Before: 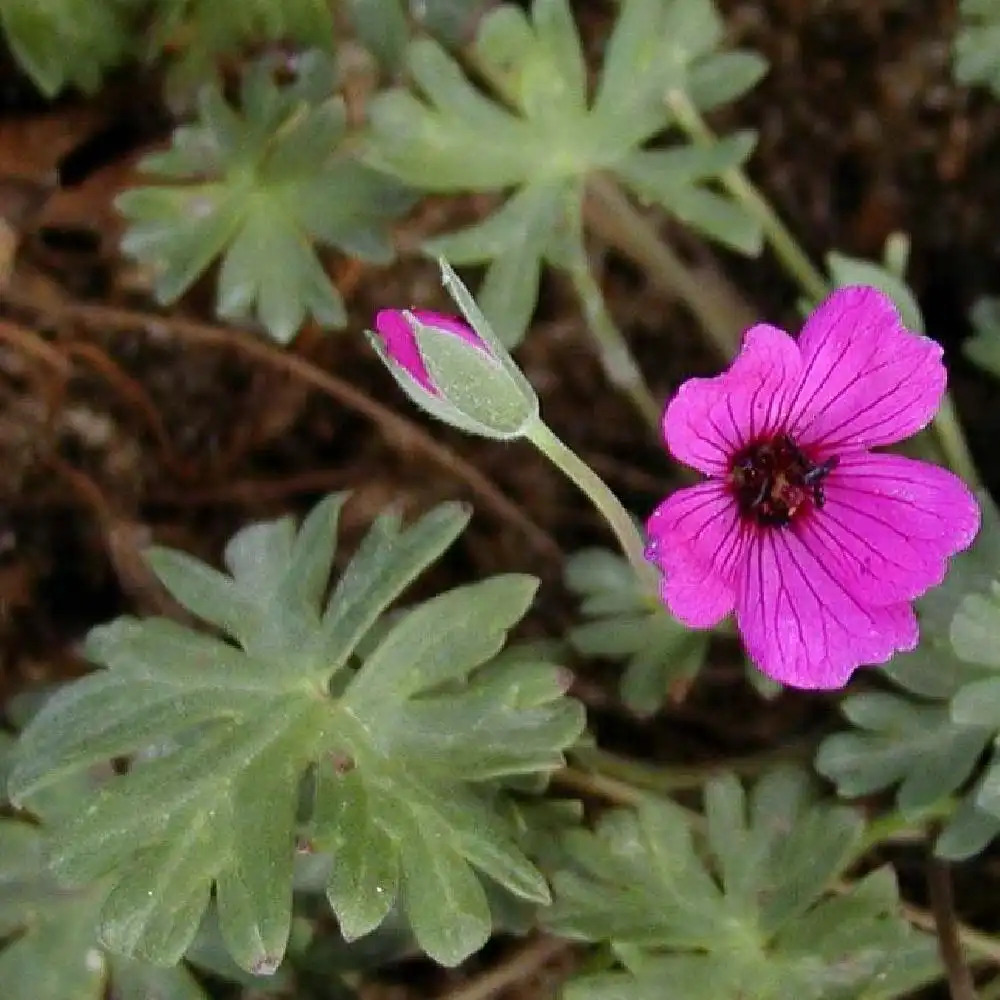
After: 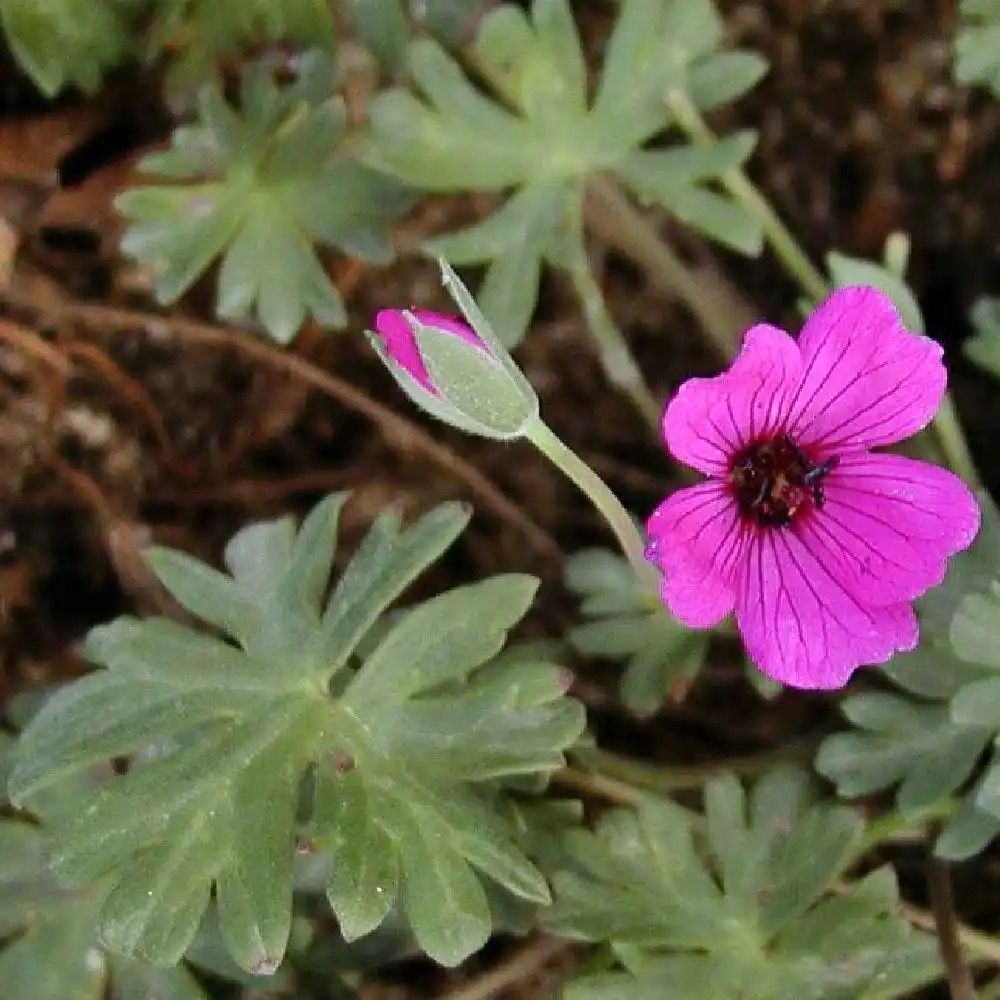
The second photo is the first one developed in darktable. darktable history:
tone equalizer: -7 EV 0.13 EV, smoothing diameter 25%, edges refinement/feathering 10, preserve details guided filter
shadows and highlights: shadows color adjustment 97.66%, soften with gaussian
white balance: red 1, blue 1
